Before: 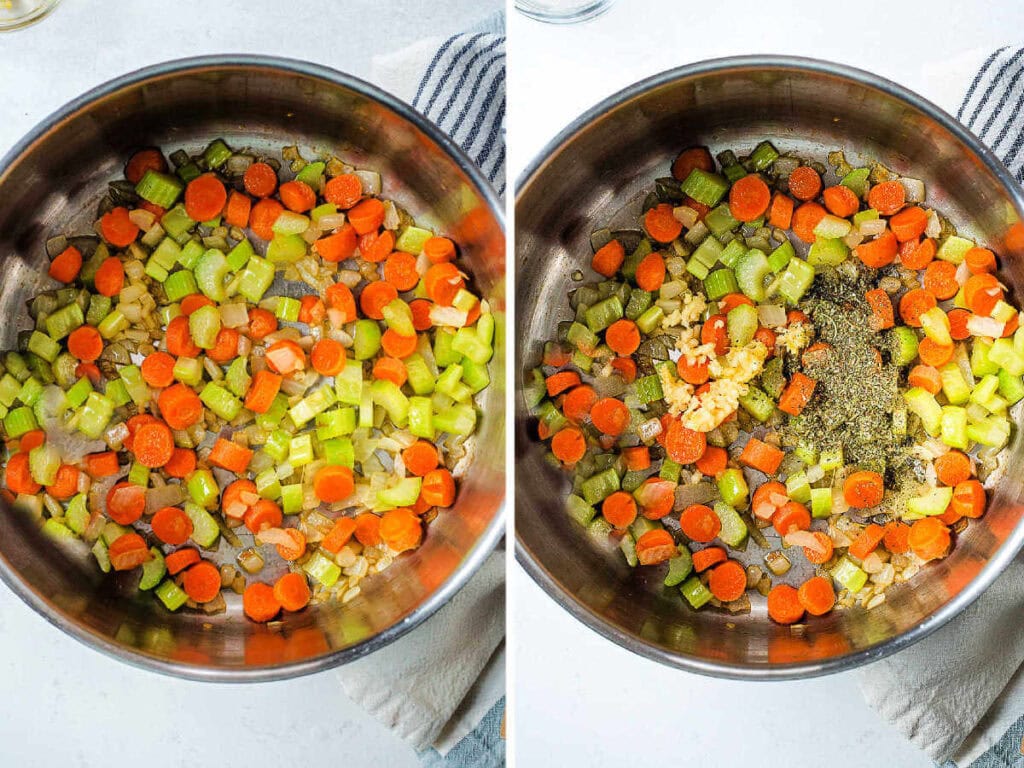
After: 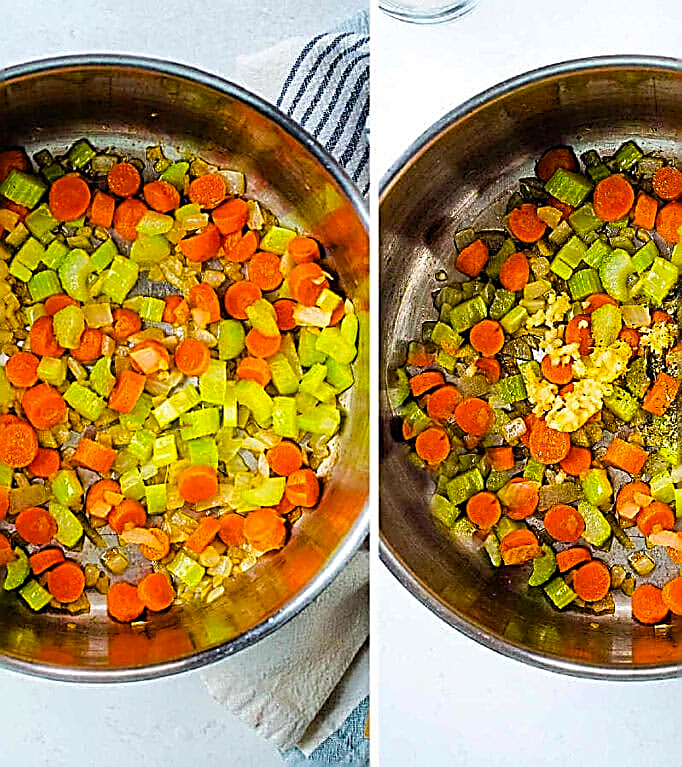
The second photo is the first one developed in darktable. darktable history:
sharpen: amount 1.861
color balance rgb: linear chroma grading › global chroma 15%, perceptual saturation grading › global saturation 30%
white balance: emerald 1
crop and rotate: left 13.342%, right 19.991%
